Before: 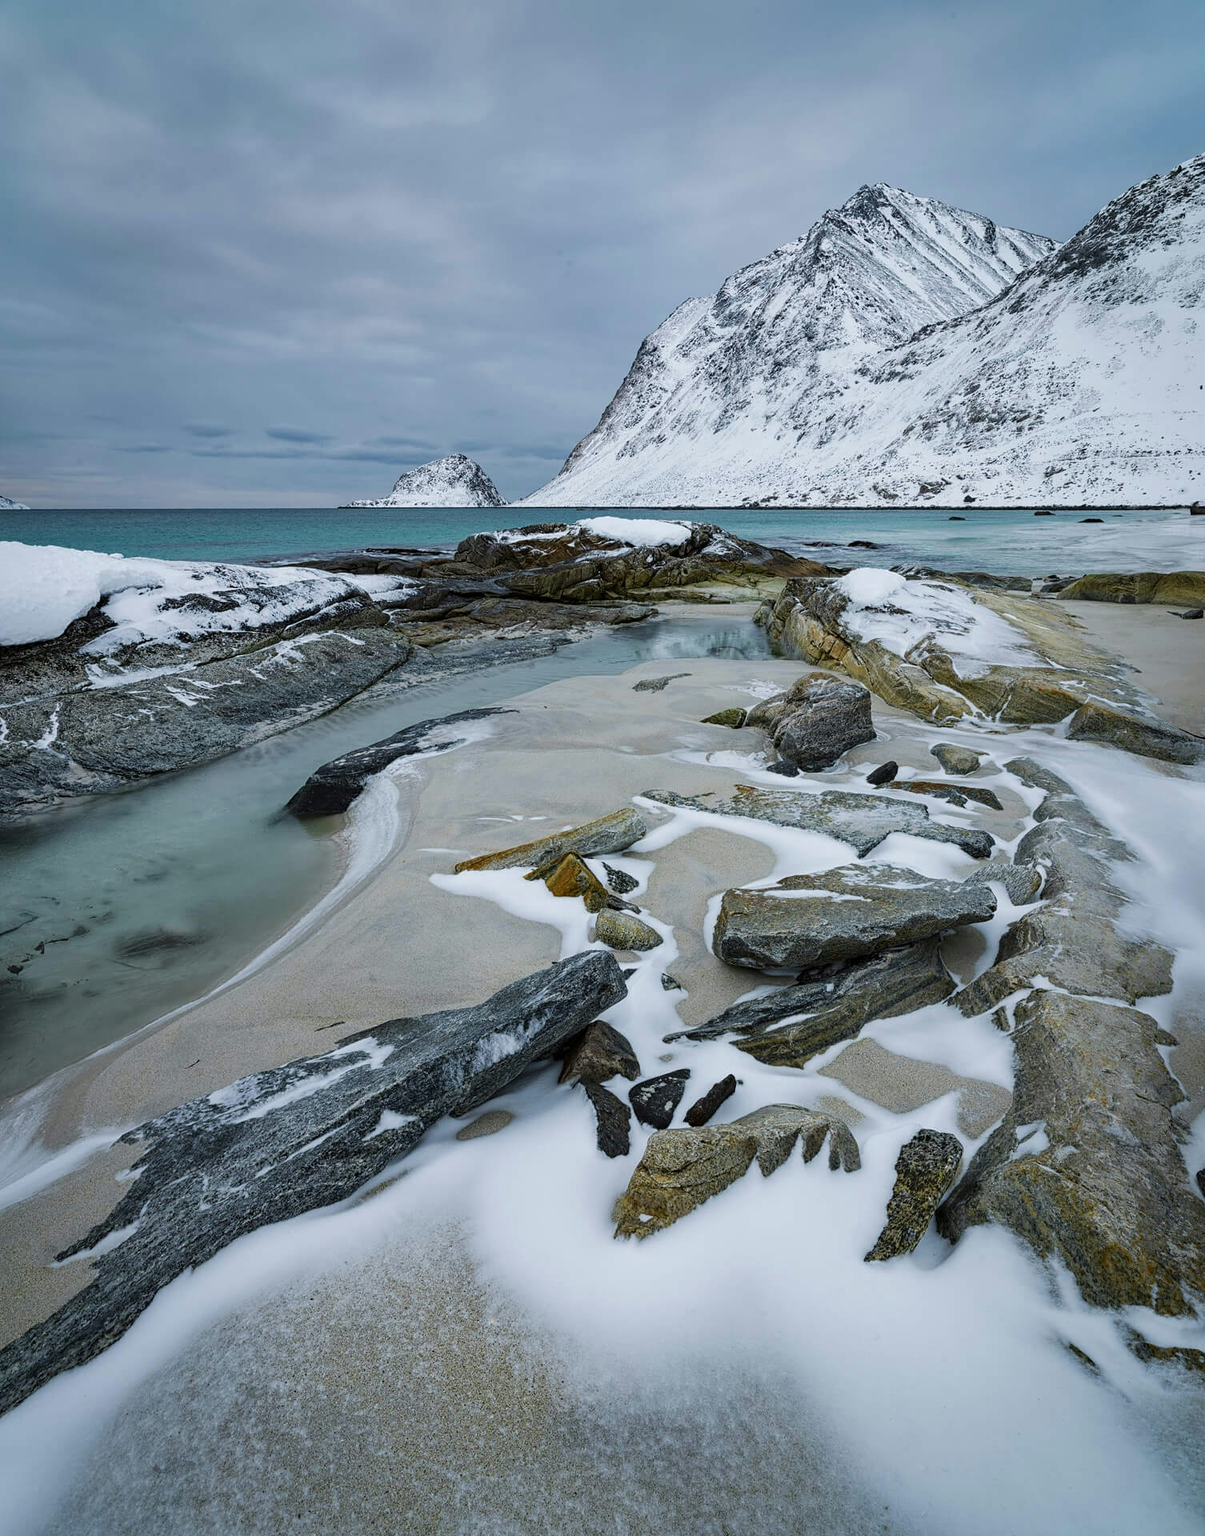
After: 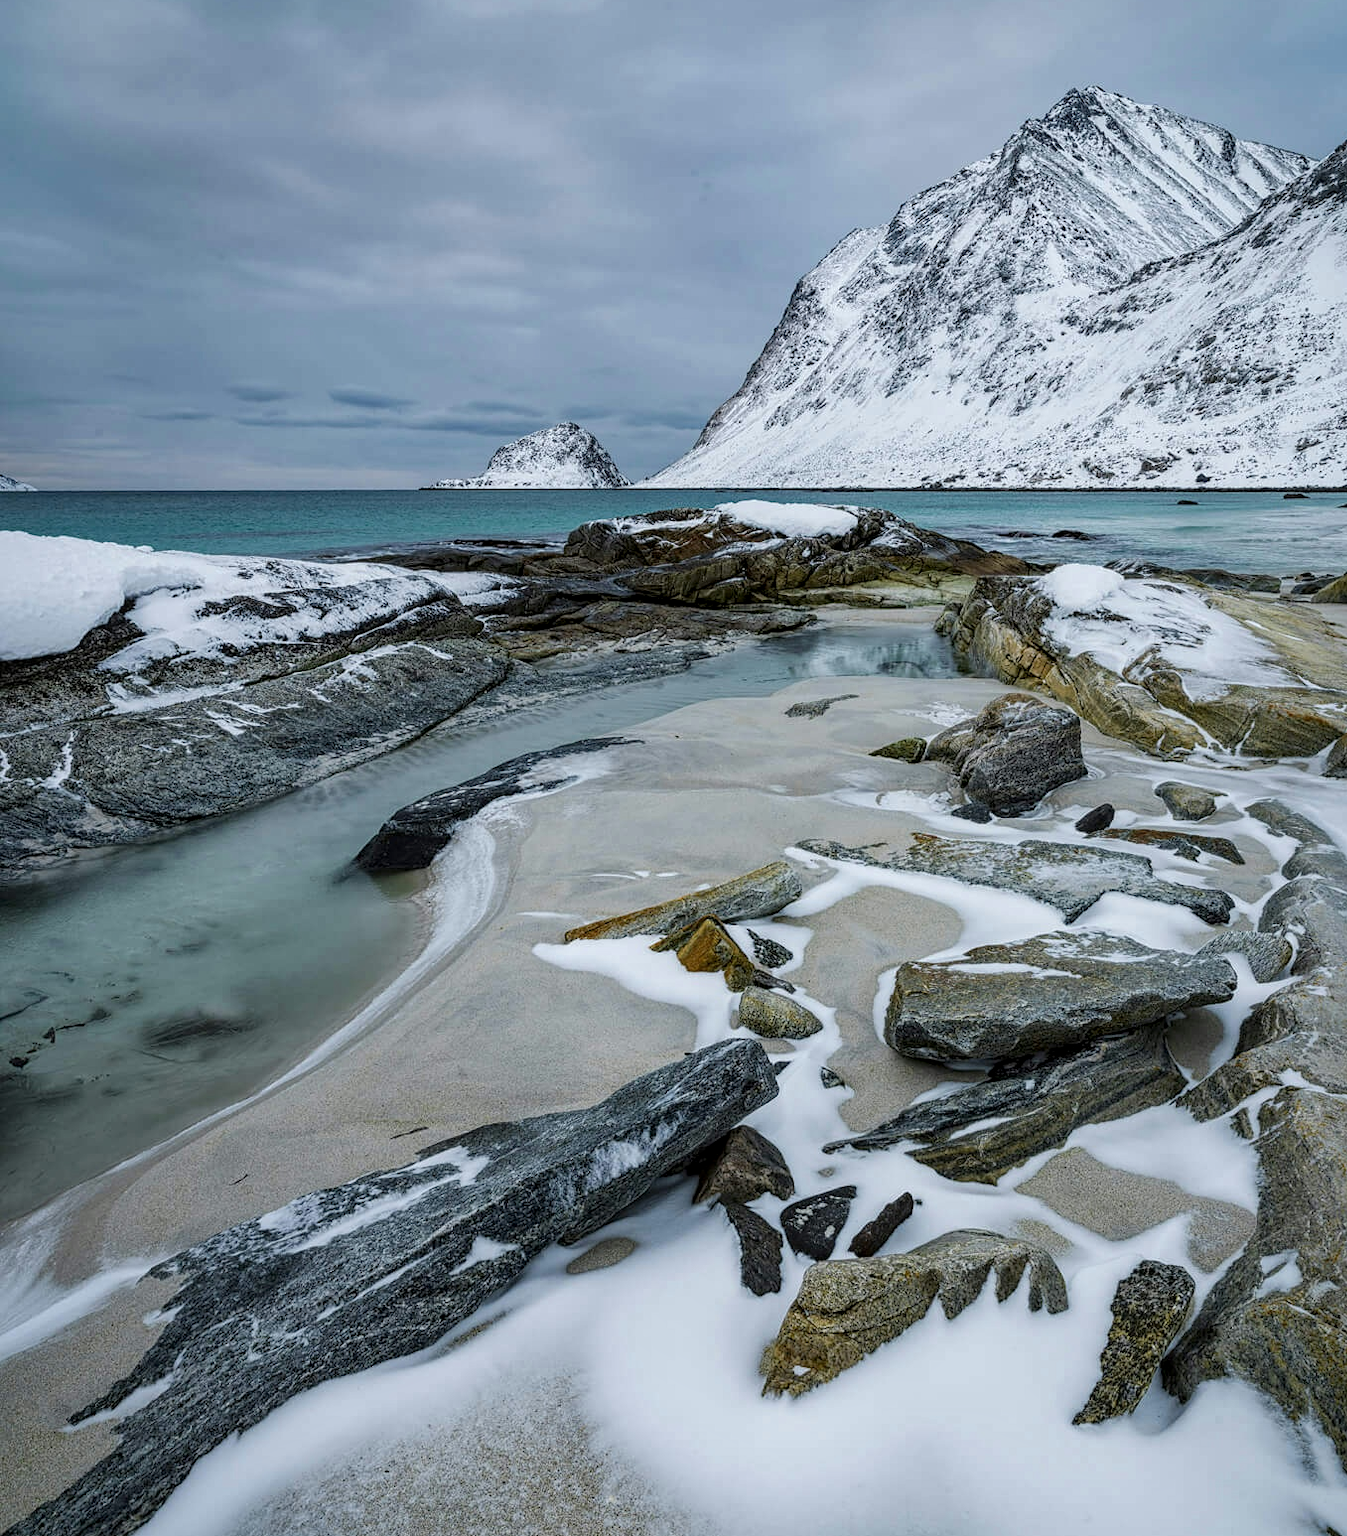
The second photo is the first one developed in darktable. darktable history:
crop: top 7.42%, right 9.885%, bottom 11.974%
local contrast: on, module defaults
